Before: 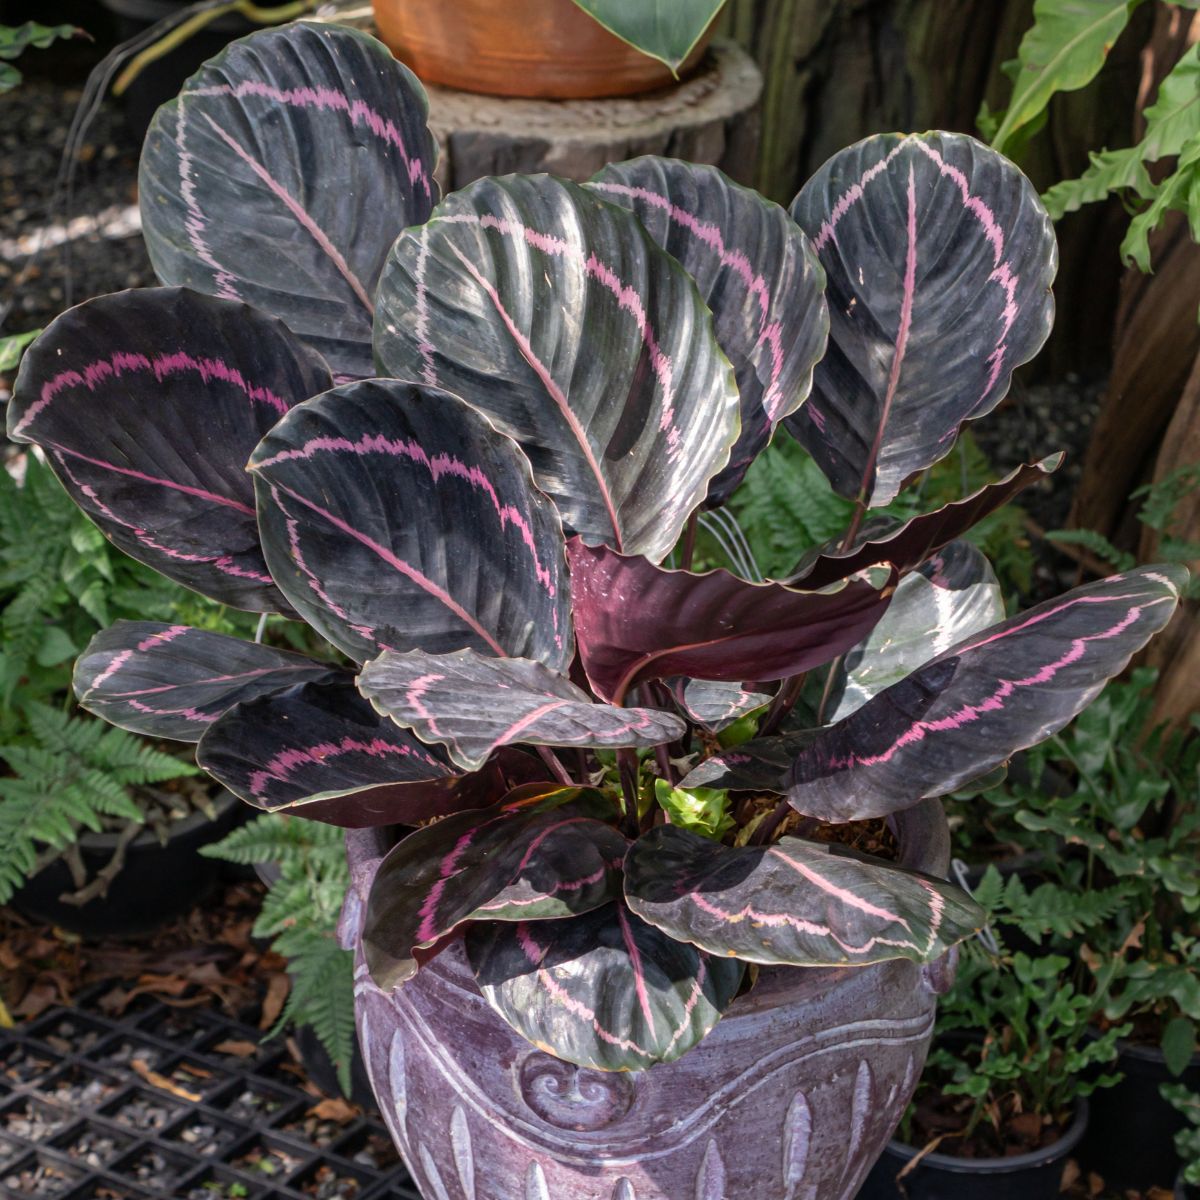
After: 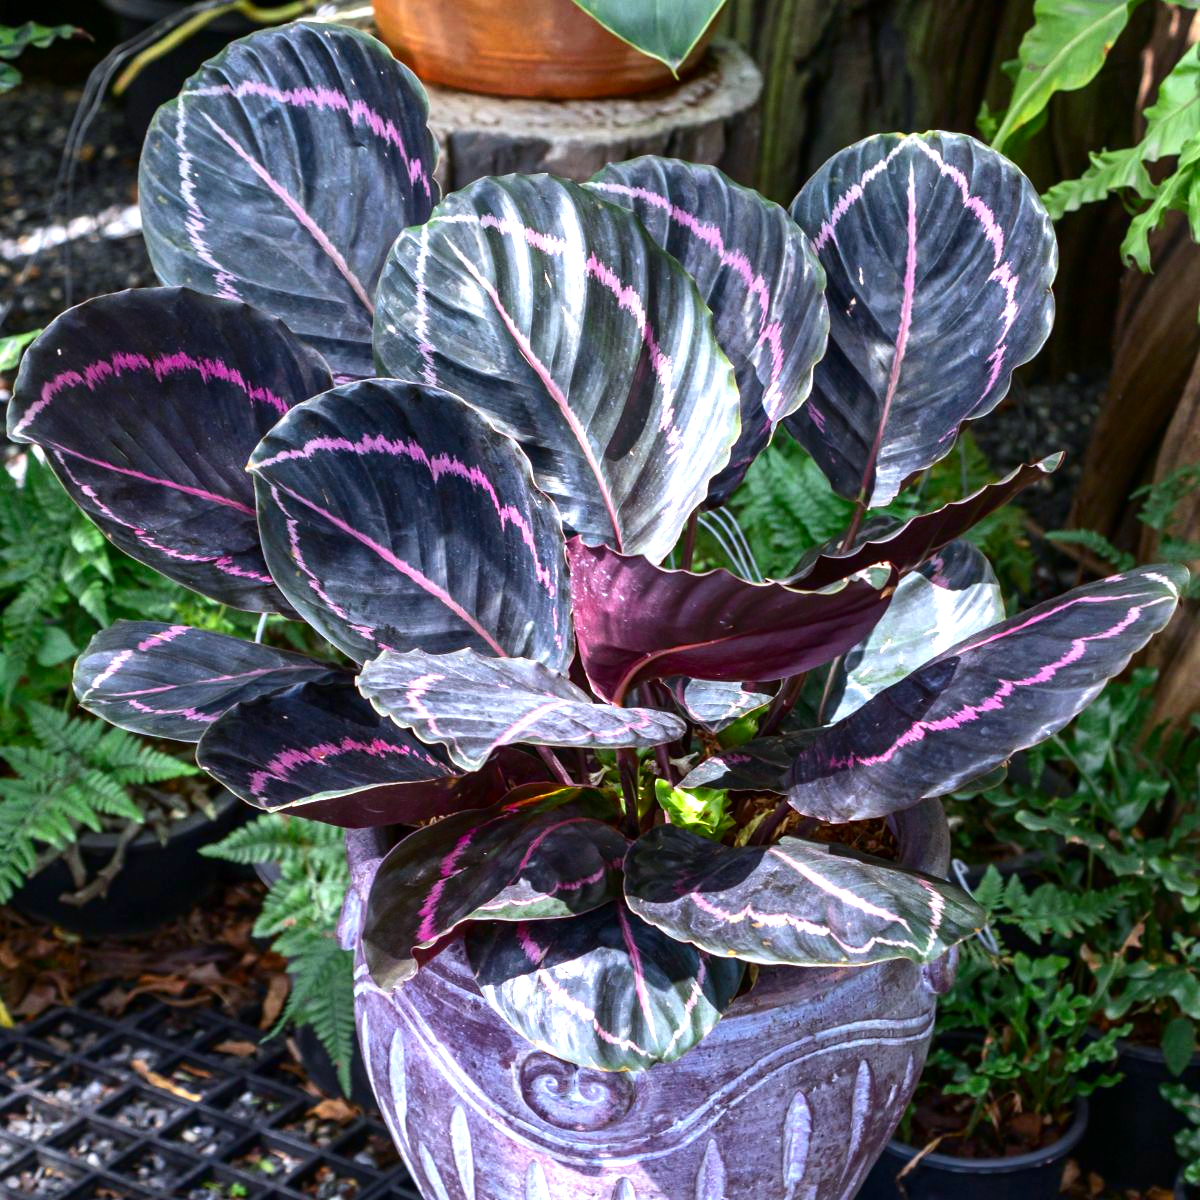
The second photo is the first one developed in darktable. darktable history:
contrast brightness saturation: contrast 0.12, brightness -0.12, saturation 0.2
exposure: black level correction 0, exposure 1 EV, compensate exposure bias true, compensate highlight preservation false
white balance: red 0.924, blue 1.095
